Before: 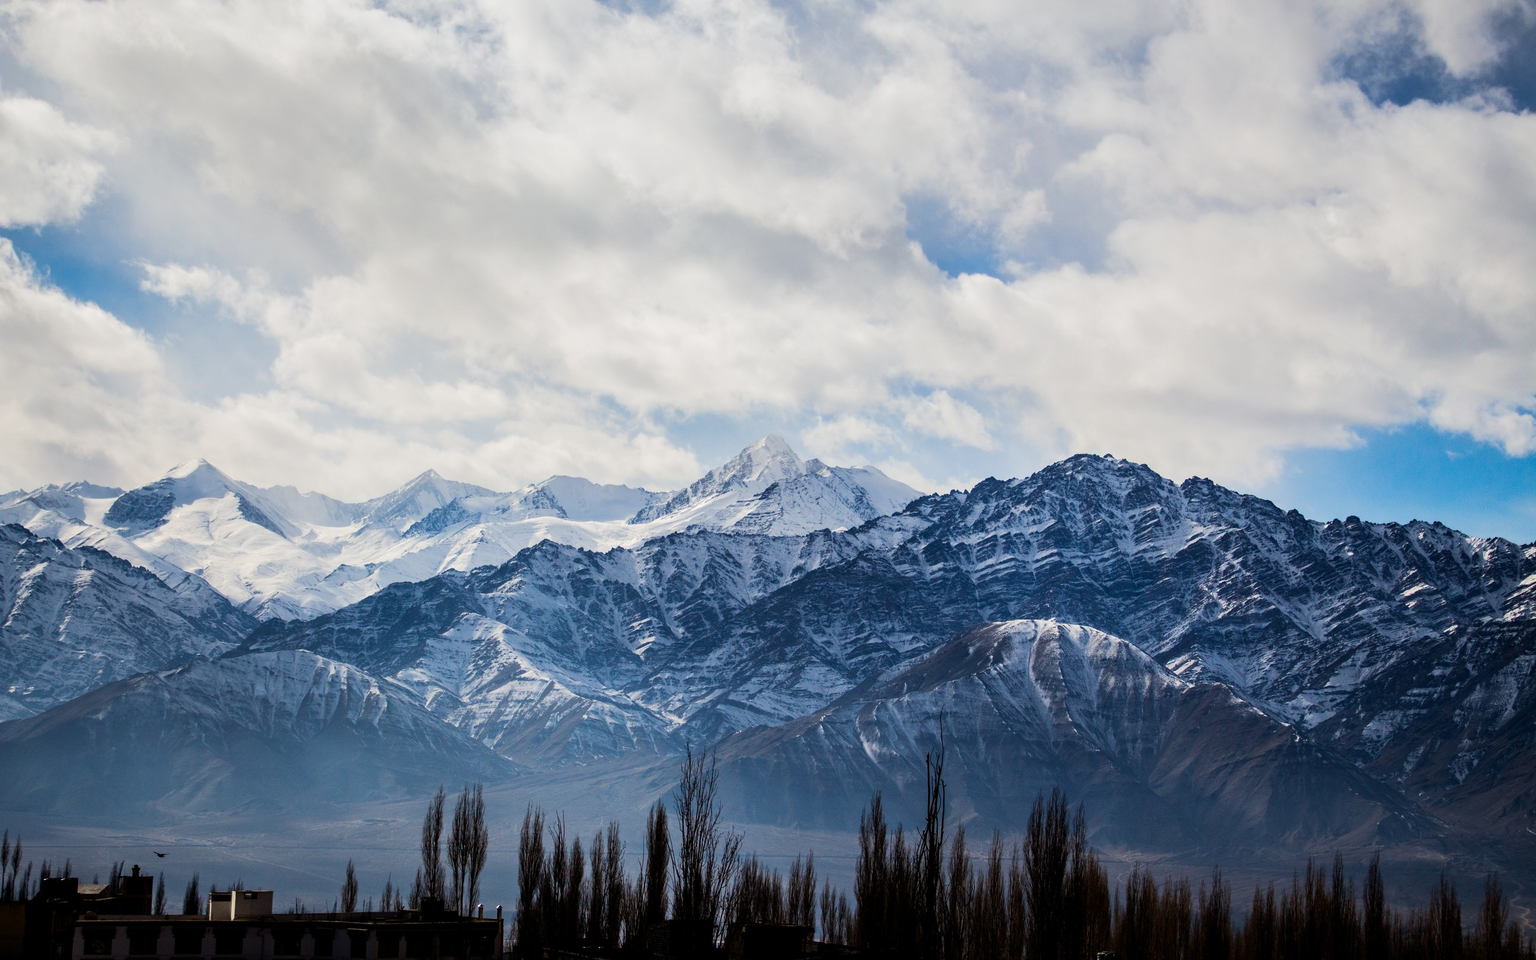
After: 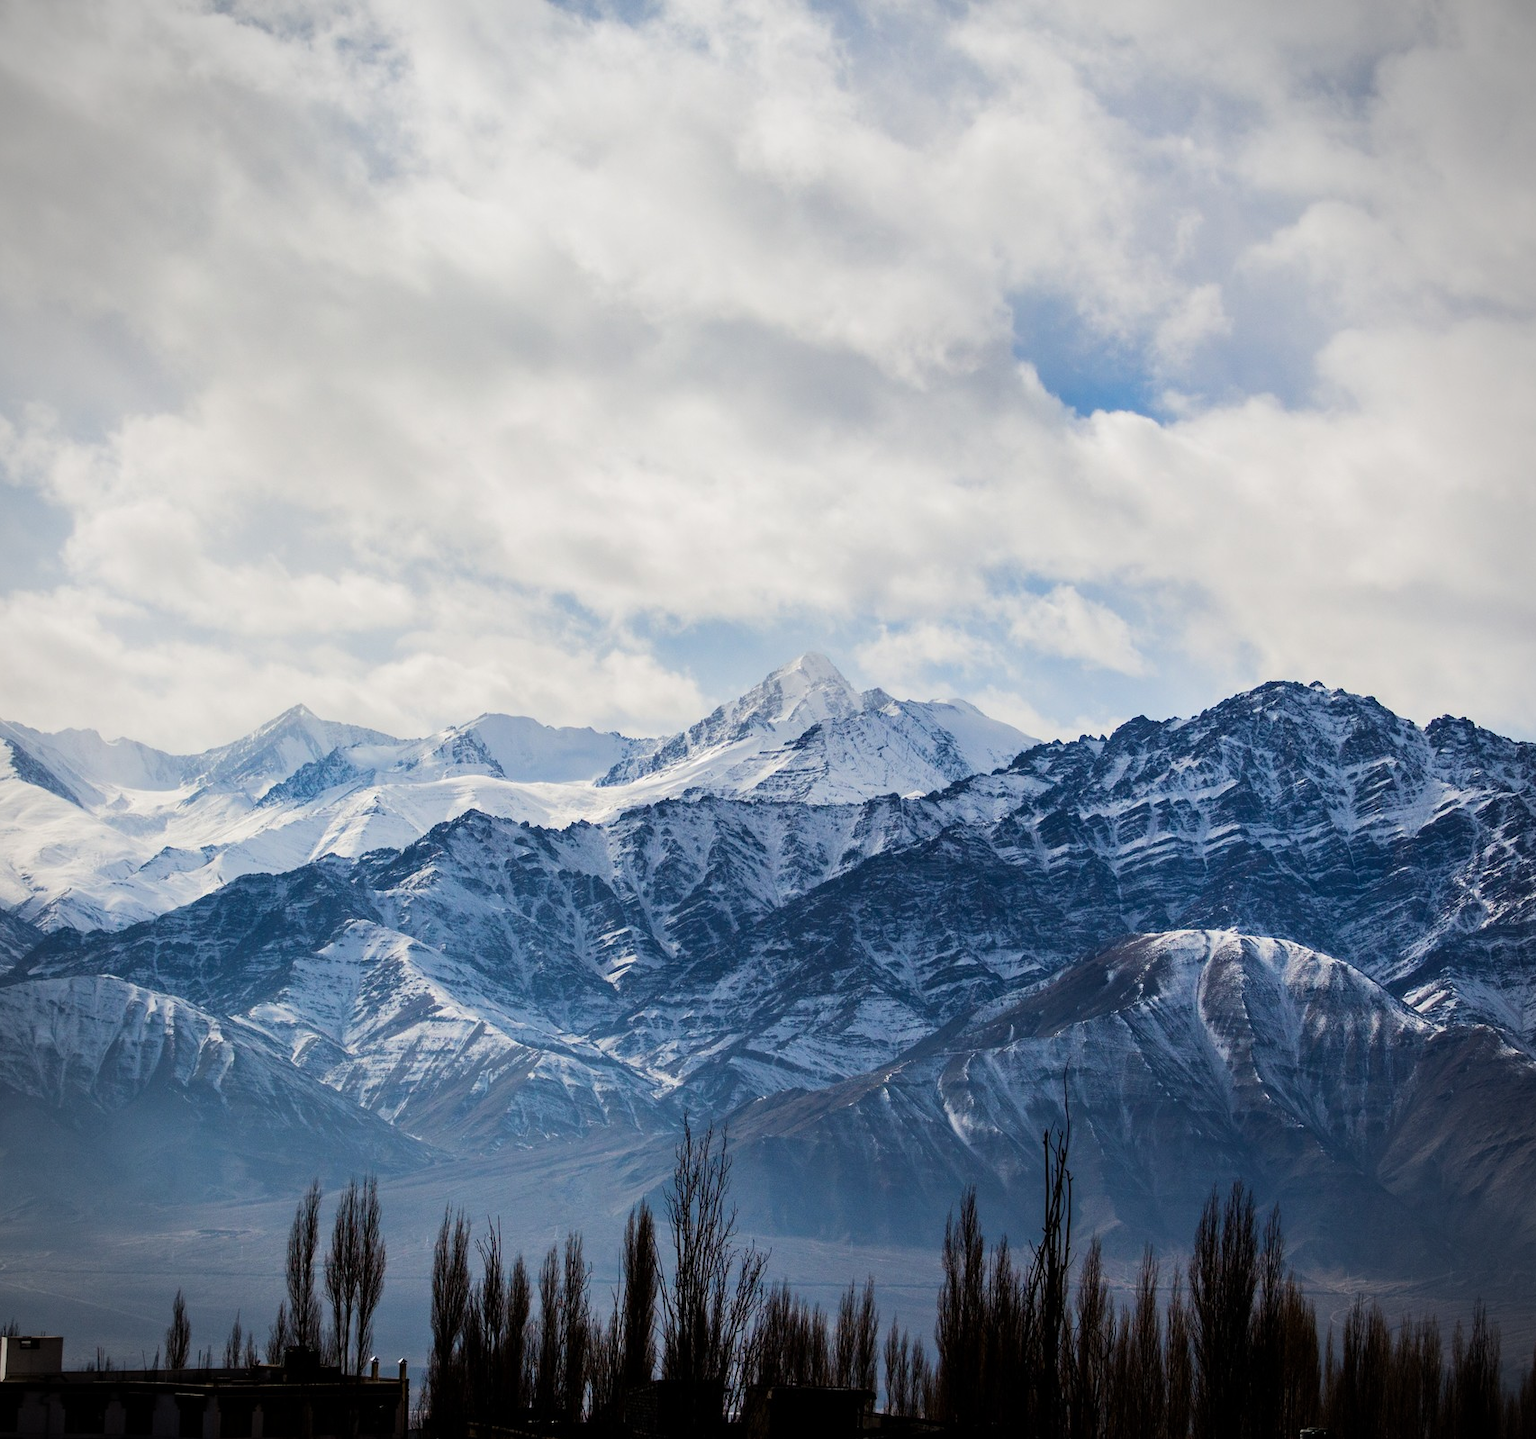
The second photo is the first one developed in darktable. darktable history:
vignetting: fall-off start 91.19%
crop and rotate: left 15.055%, right 18.278%
